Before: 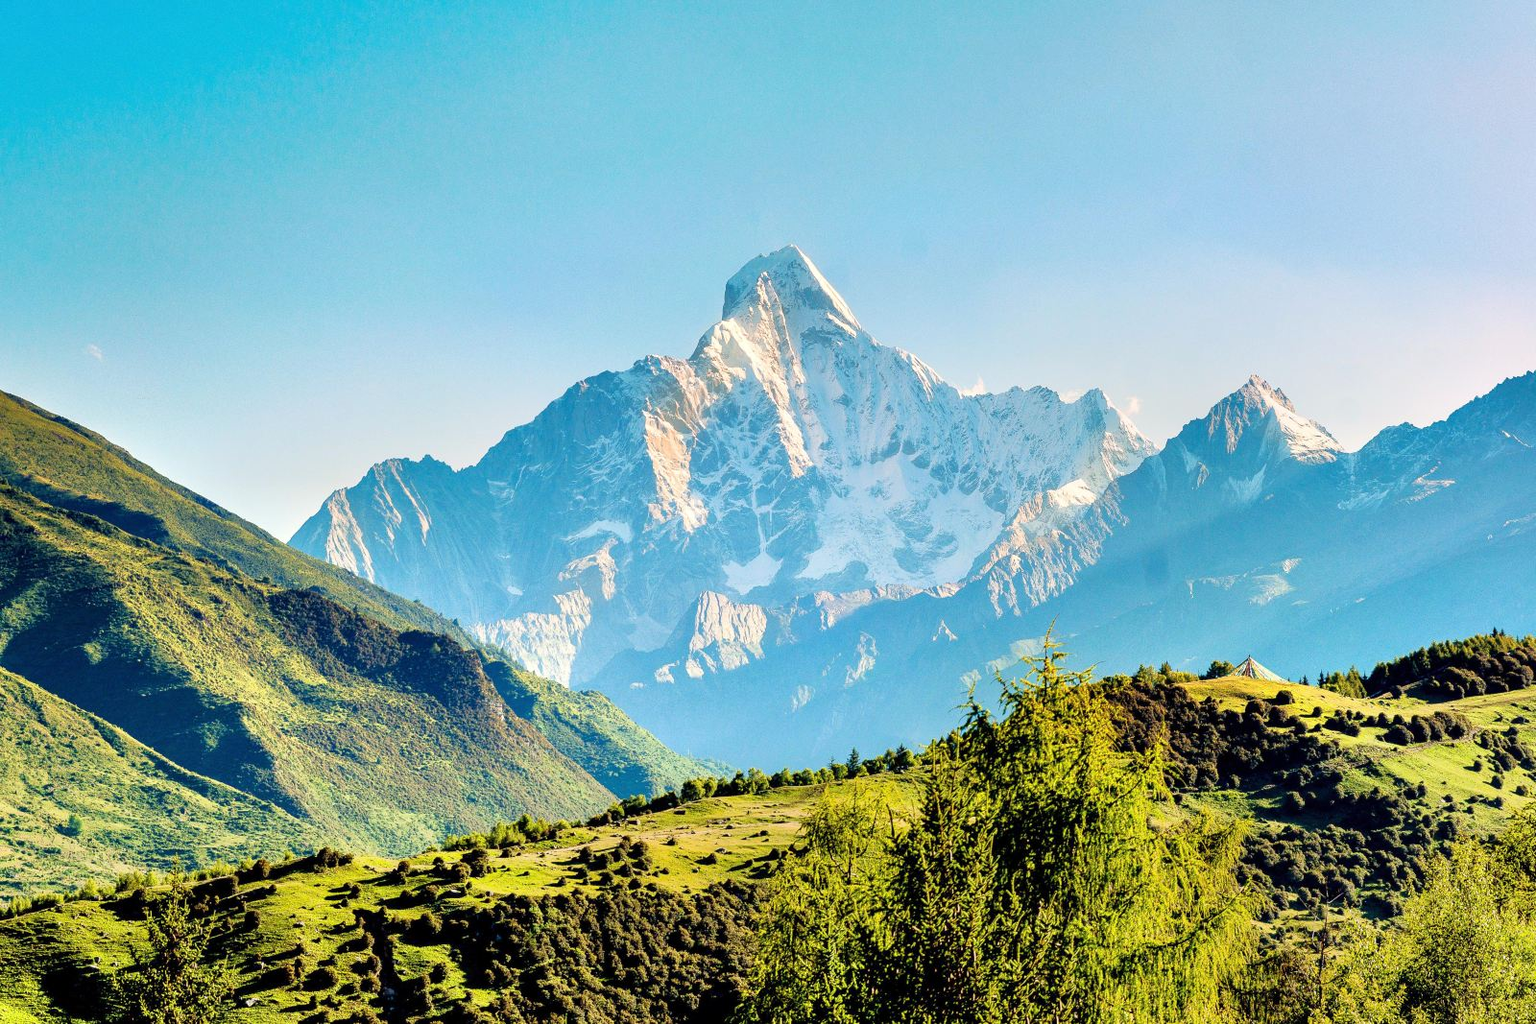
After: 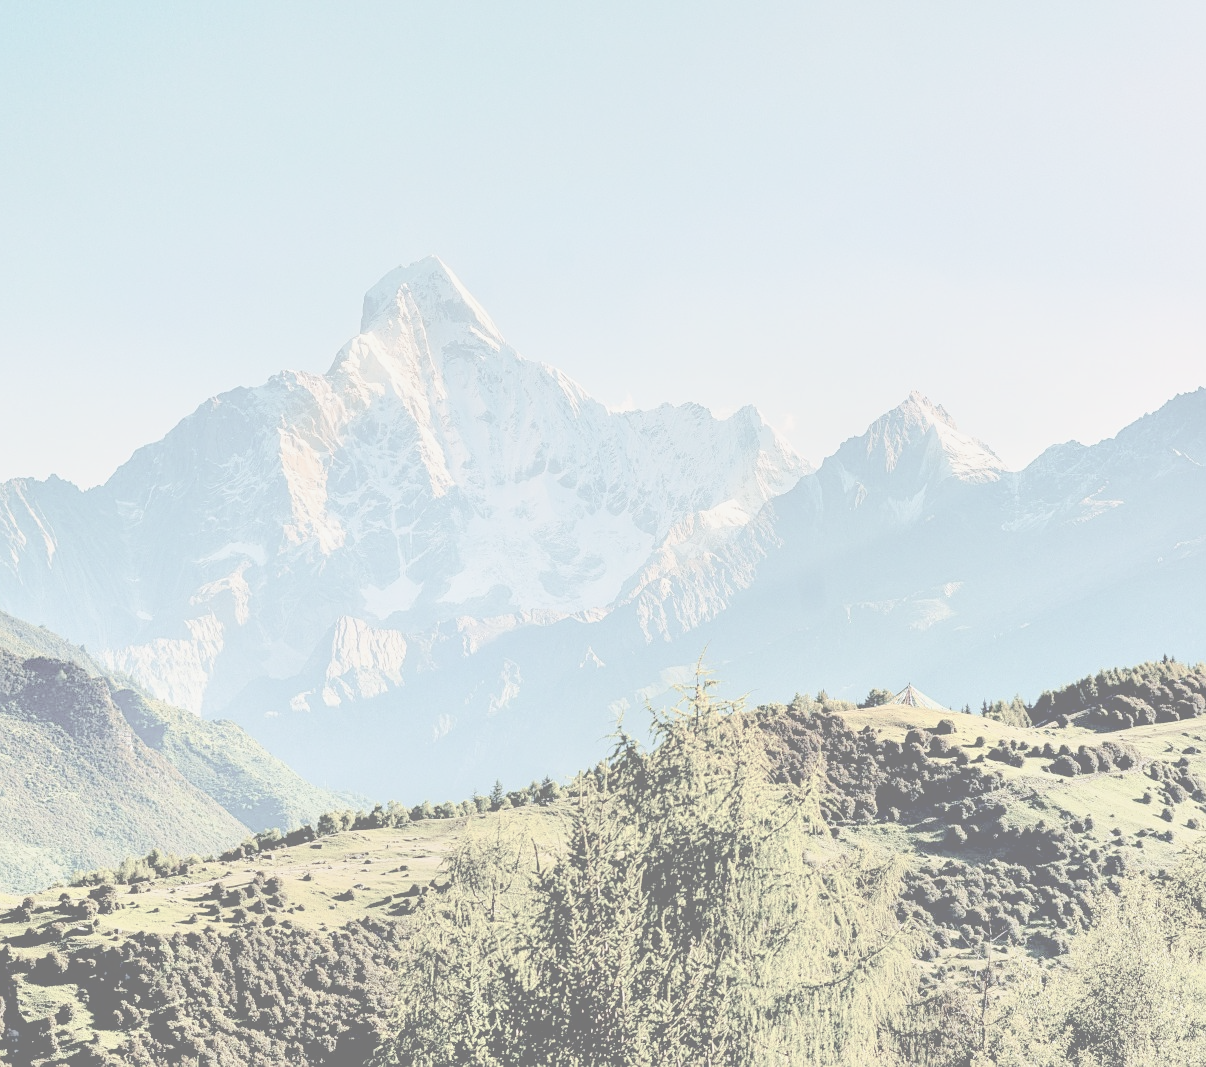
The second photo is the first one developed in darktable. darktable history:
exposure: black level correction 0.003, exposure 0.385 EV, compensate highlight preservation false
crop and rotate: left 24.57%
shadows and highlights: shadows -29.65, highlights 30.36, highlights color adjustment 0.406%
contrast brightness saturation: contrast -0.328, brightness 0.769, saturation -0.774
sharpen: amount 0.216
